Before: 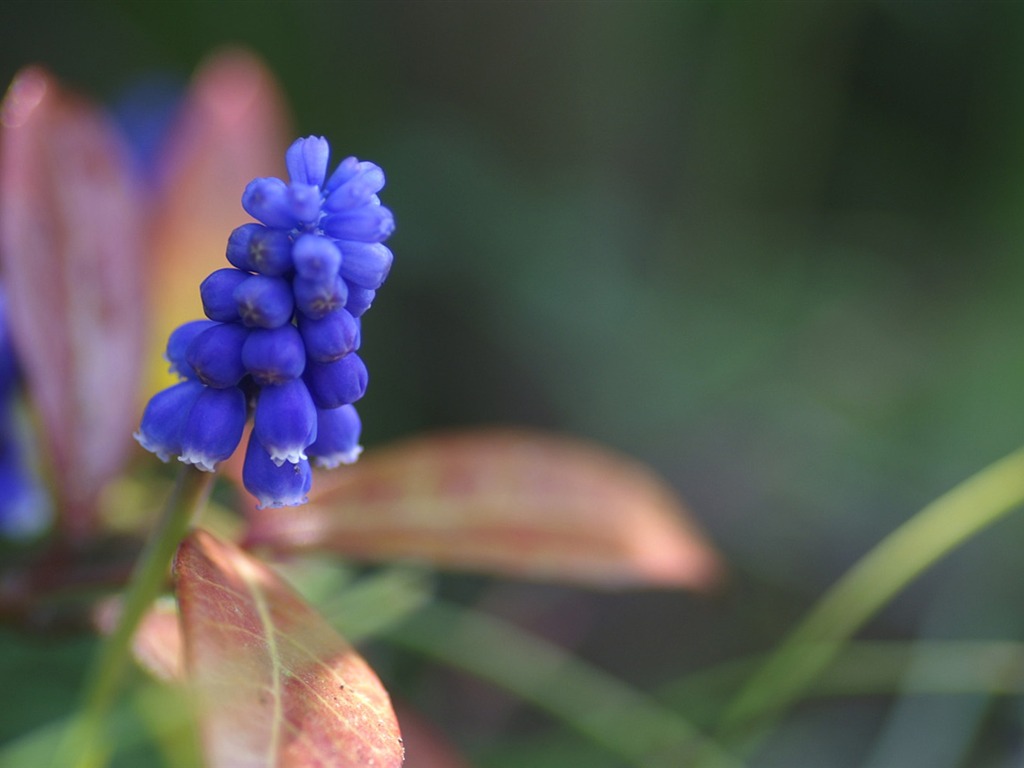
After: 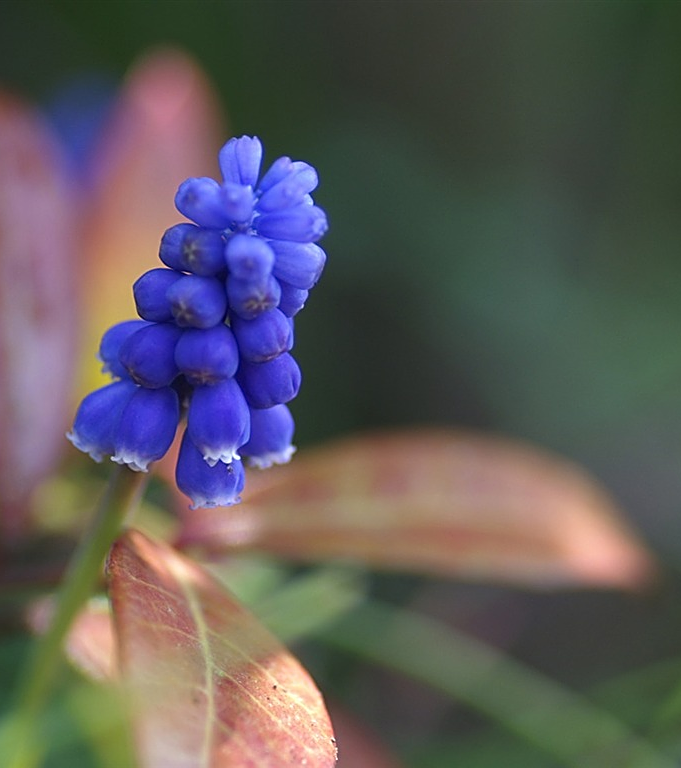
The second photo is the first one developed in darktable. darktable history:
crop and rotate: left 6.585%, right 26.853%
sharpen: on, module defaults
